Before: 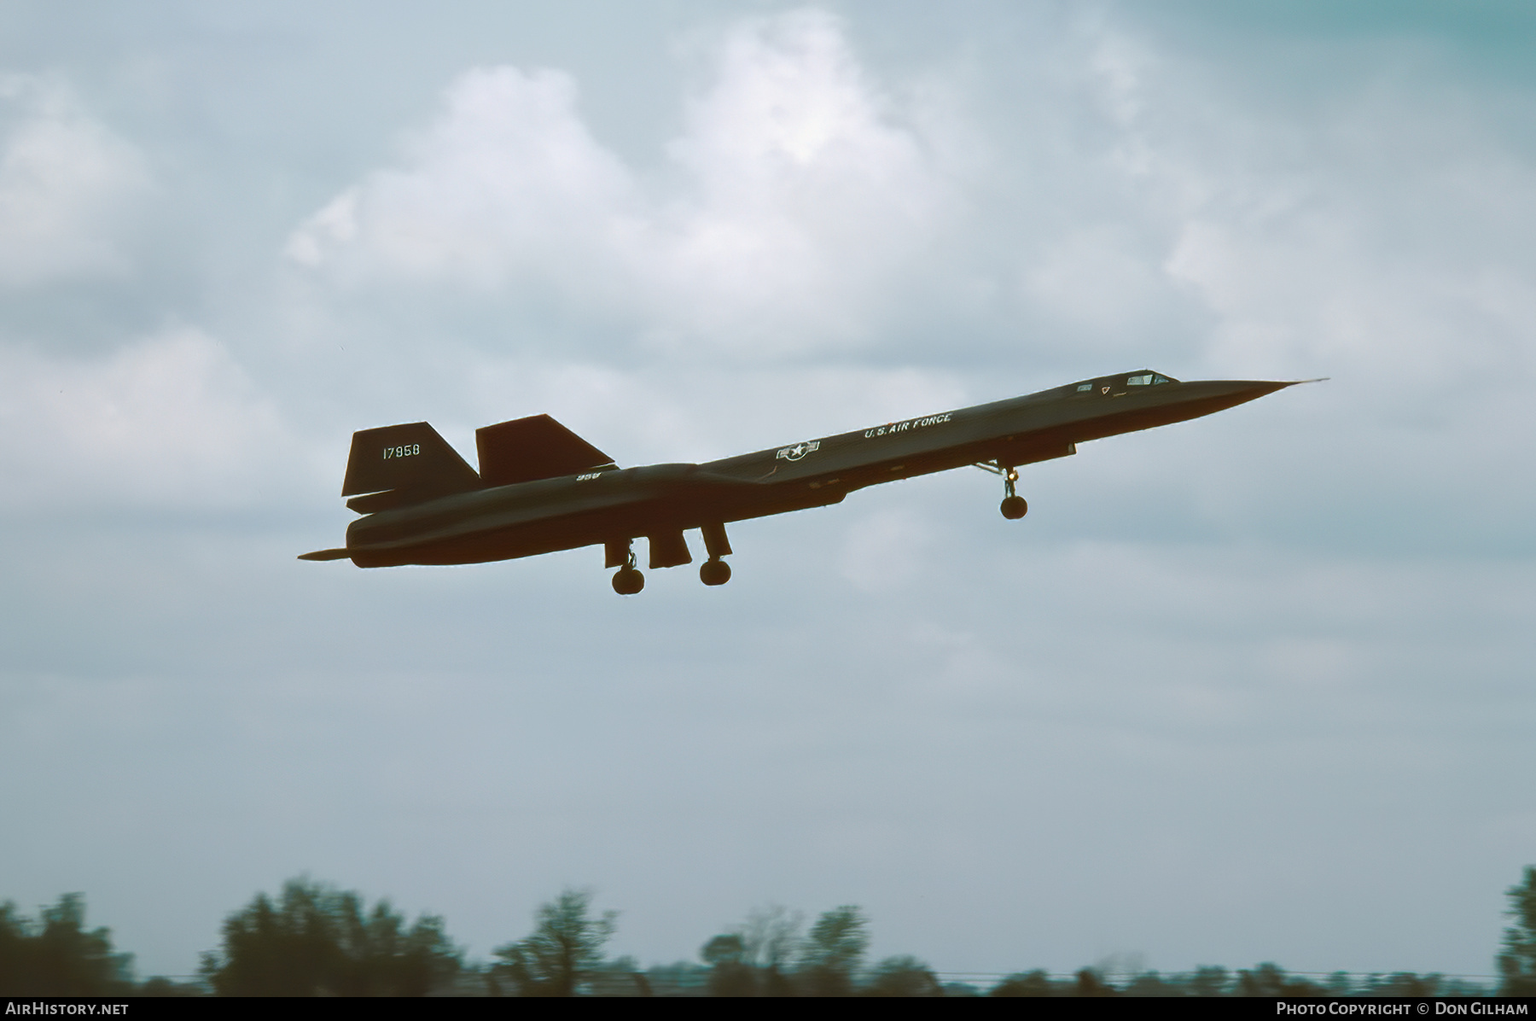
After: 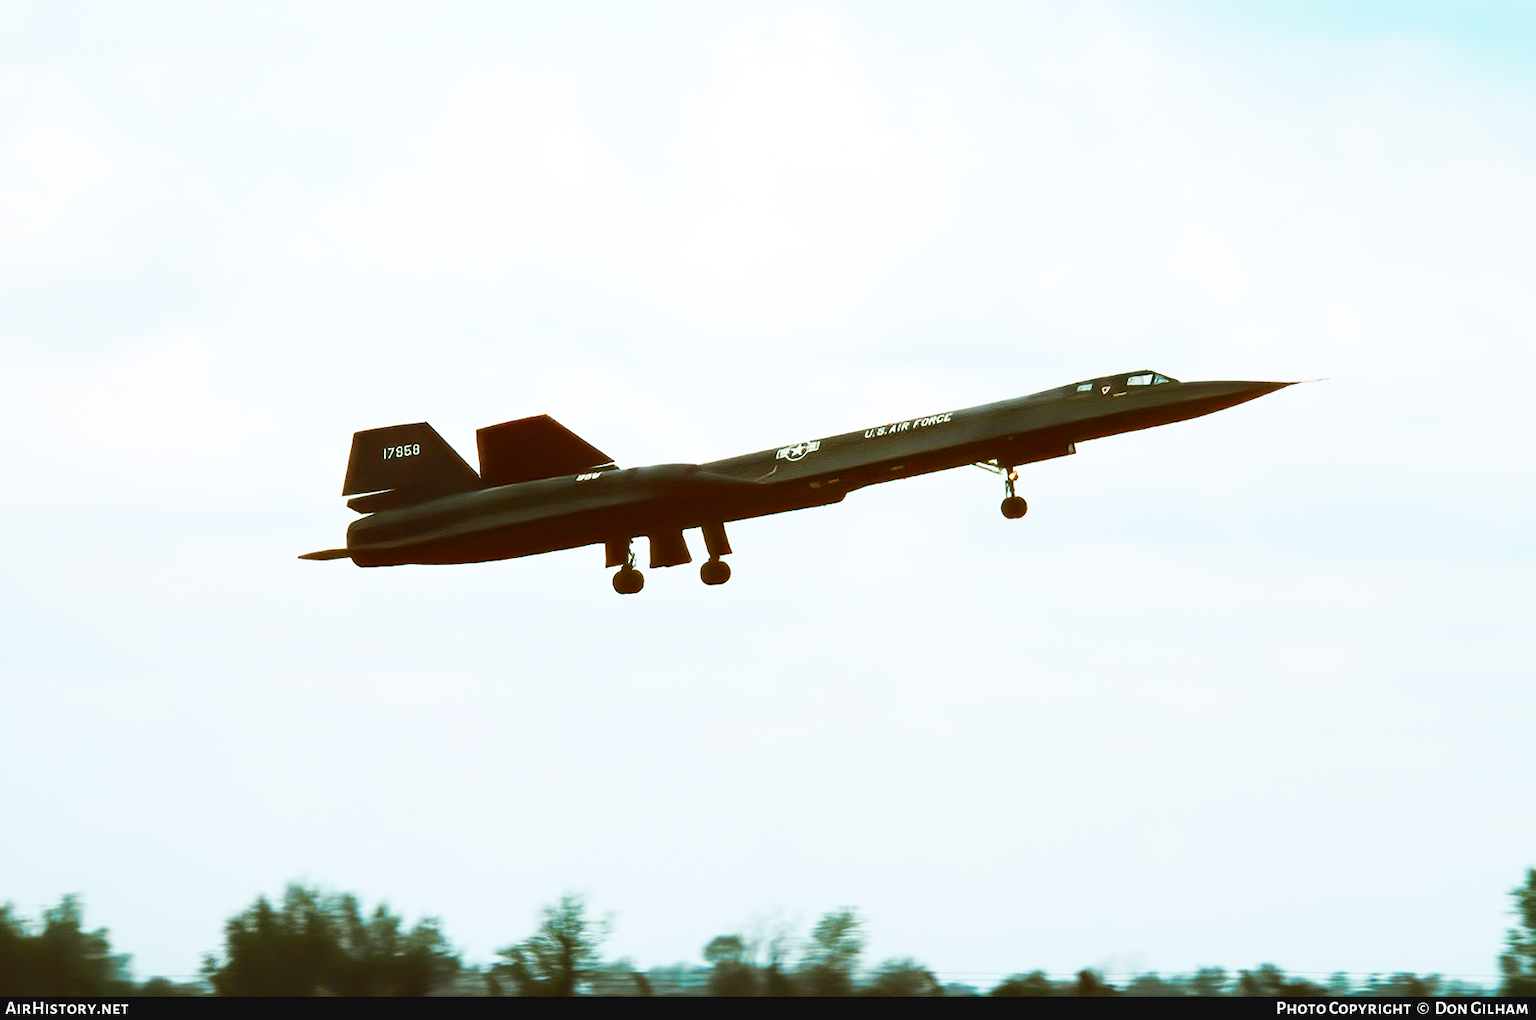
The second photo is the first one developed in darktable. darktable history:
base curve: curves: ch0 [(0, 0.003) (0.001, 0.002) (0.006, 0.004) (0.02, 0.022) (0.048, 0.086) (0.094, 0.234) (0.162, 0.431) (0.258, 0.629) (0.385, 0.8) (0.548, 0.918) (0.751, 0.988) (1, 1)], preserve colors none
tone curve: curves: ch0 [(0, 0) (0.003, 0.036) (0.011, 0.04) (0.025, 0.042) (0.044, 0.052) (0.069, 0.066) (0.1, 0.085) (0.136, 0.106) (0.177, 0.144) (0.224, 0.188) (0.277, 0.241) (0.335, 0.307) (0.399, 0.382) (0.468, 0.466) (0.543, 0.56) (0.623, 0.672) (0.709, 0.772) (0.801, 0.876) (0.898, 0.949) (1, 1)], color space Lab, independent channels, preserve colors none
